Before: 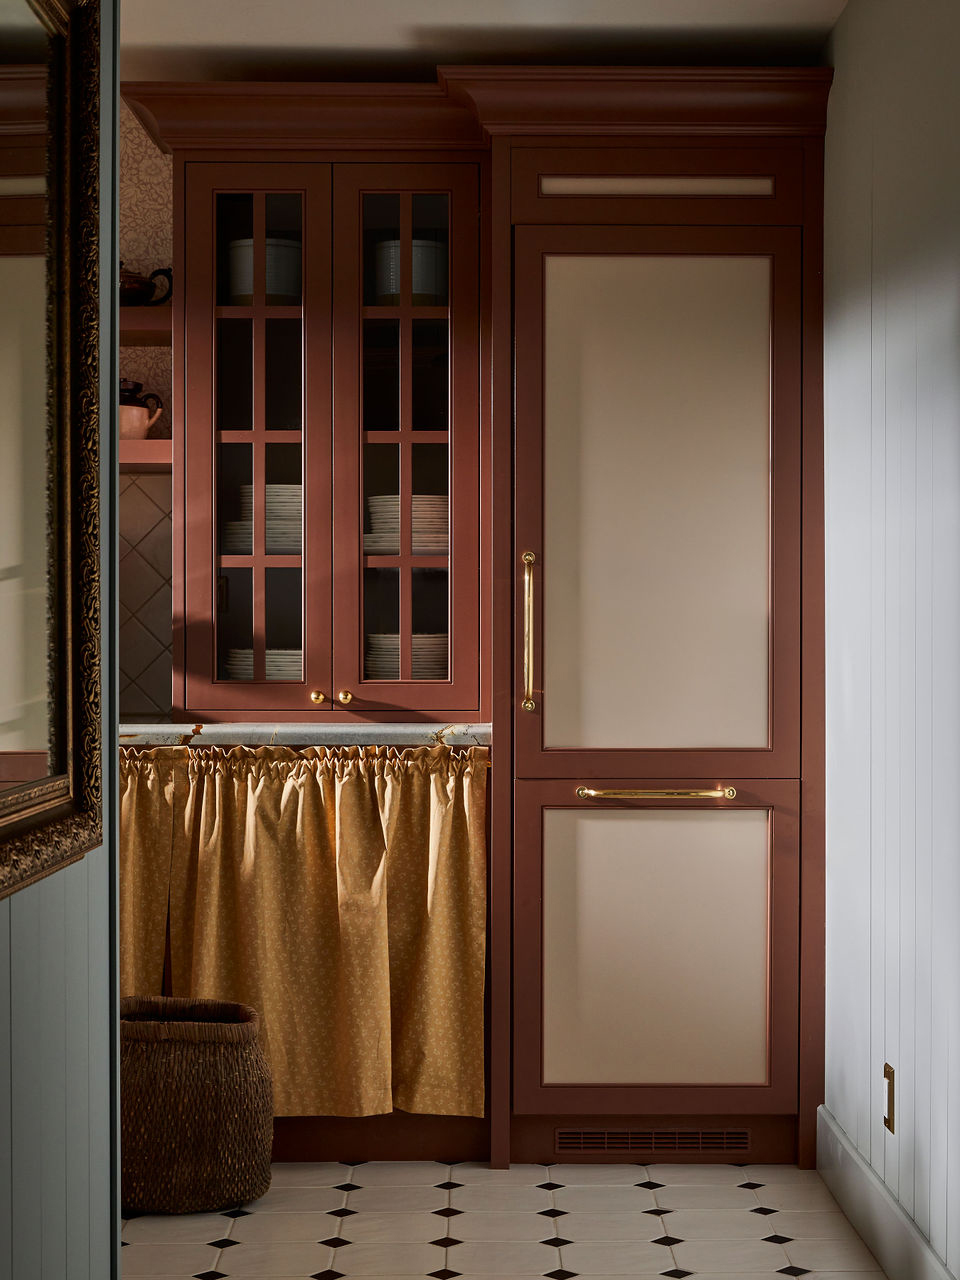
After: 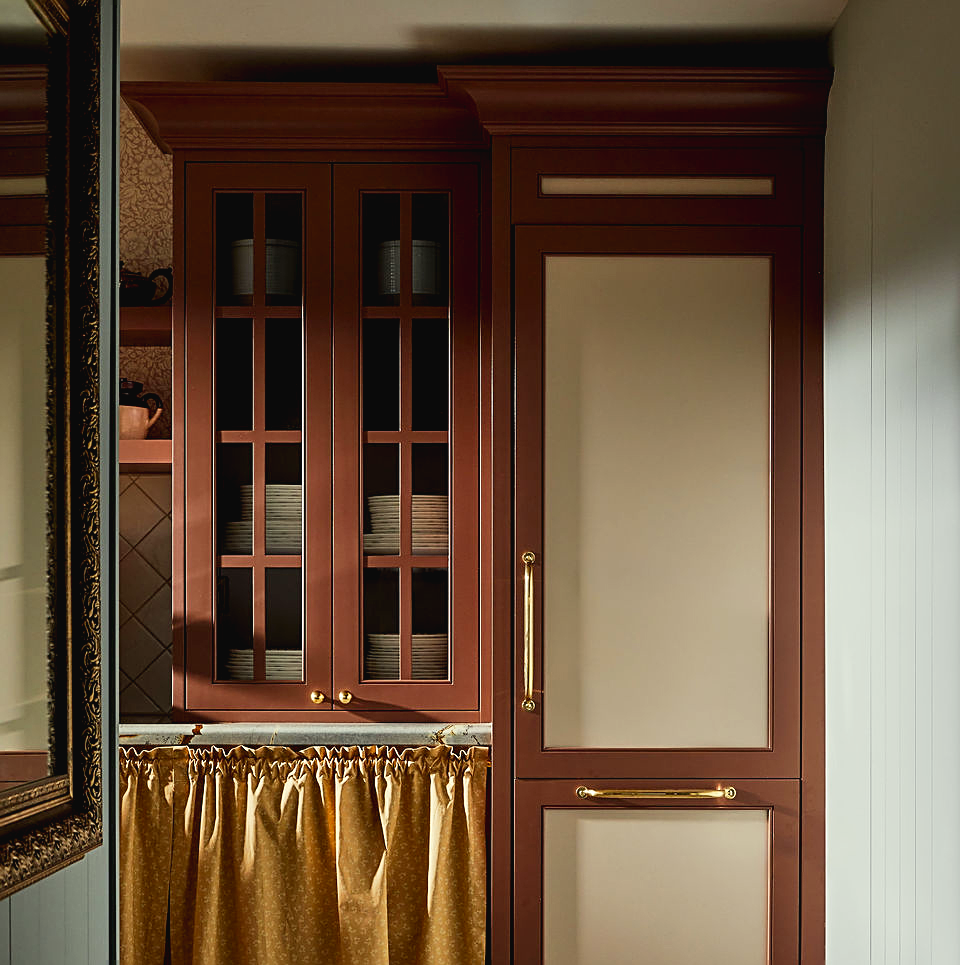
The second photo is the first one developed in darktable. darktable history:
crop: bottom 24.582%
color correction: highlights a* -4.44, highlights b* 6.9
tone curve: curves: ch0 [(0, 0.028) (0.138, 0.156) (0.468, 0.516) (0.754, 0.823) (1, 1)], preserve colors none
exposure: black level correction 0.005, exposure 0.003 EV, compensate highlight preservation false
sharpen: on, module defaults
